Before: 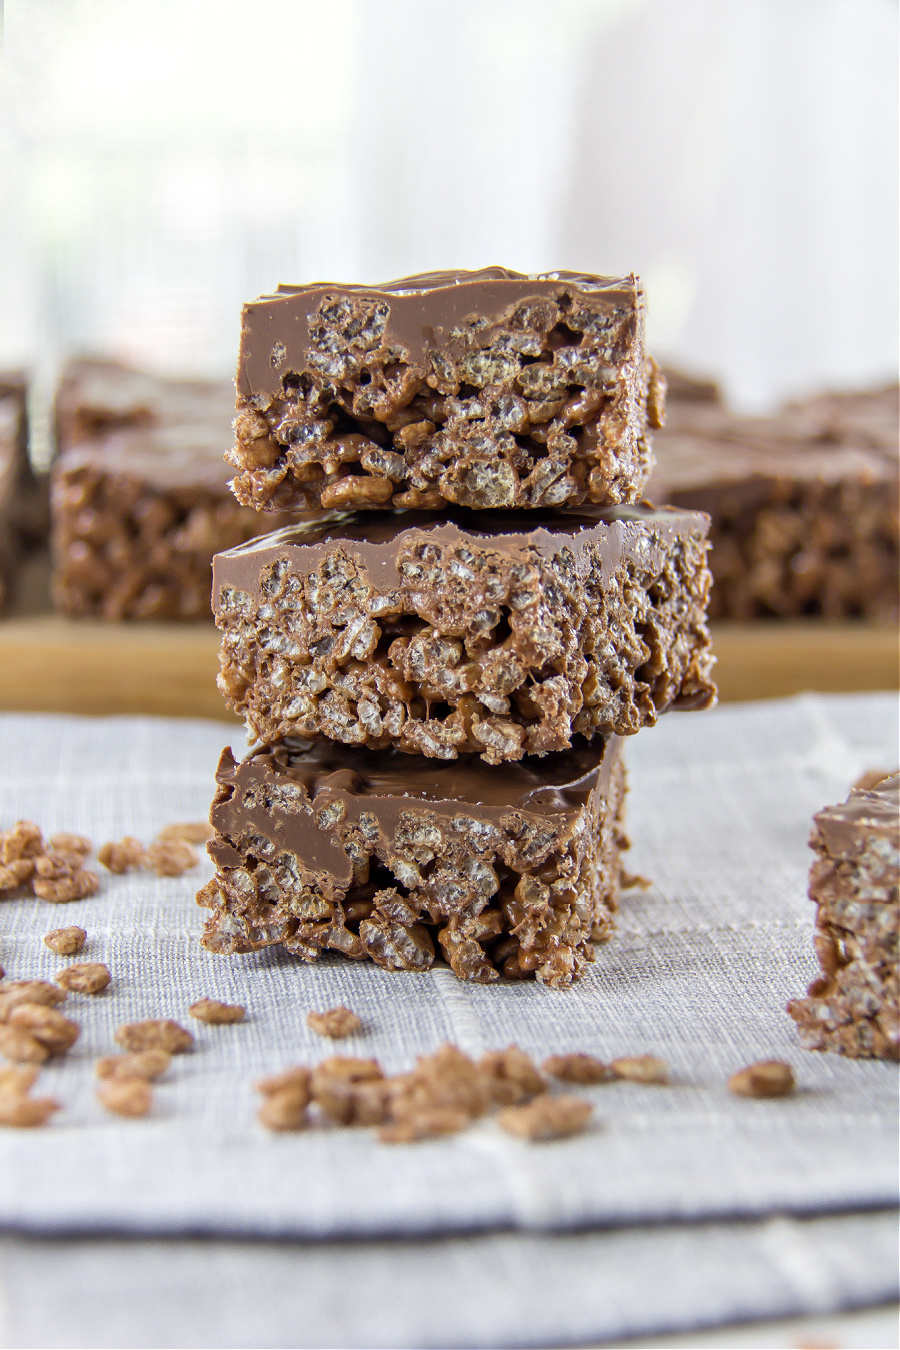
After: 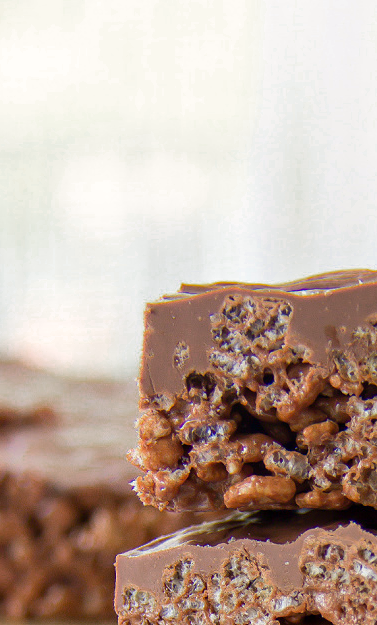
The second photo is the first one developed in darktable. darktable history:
color calibration: x 0.342, y 0.356, temperature 5122 K
color zones: curves: ch0 [(0, 0.553) (0.123, 0.58) (0.23, 0.419) (0.468, 0.155) (0.605, 0.132) (0.723, 0.063) (0.833, 0.172) (0.921, 0.468)]; ch1 [(0.025, 0.645) (0.229, 0.584) (0.326, 0.551) (0.537, 0.446) (0.599, 0.911) (0.708, 1) (0.805, 0.944)]; ch2 [(0.086, 0.468) (0.254, 0.464) (0.638, 0.564) (0.702, 0.592) (0.768, 0.564)]
crop and rotate: left 10.817%, top 0.062%, right 47.194%, bottom 53.626%
